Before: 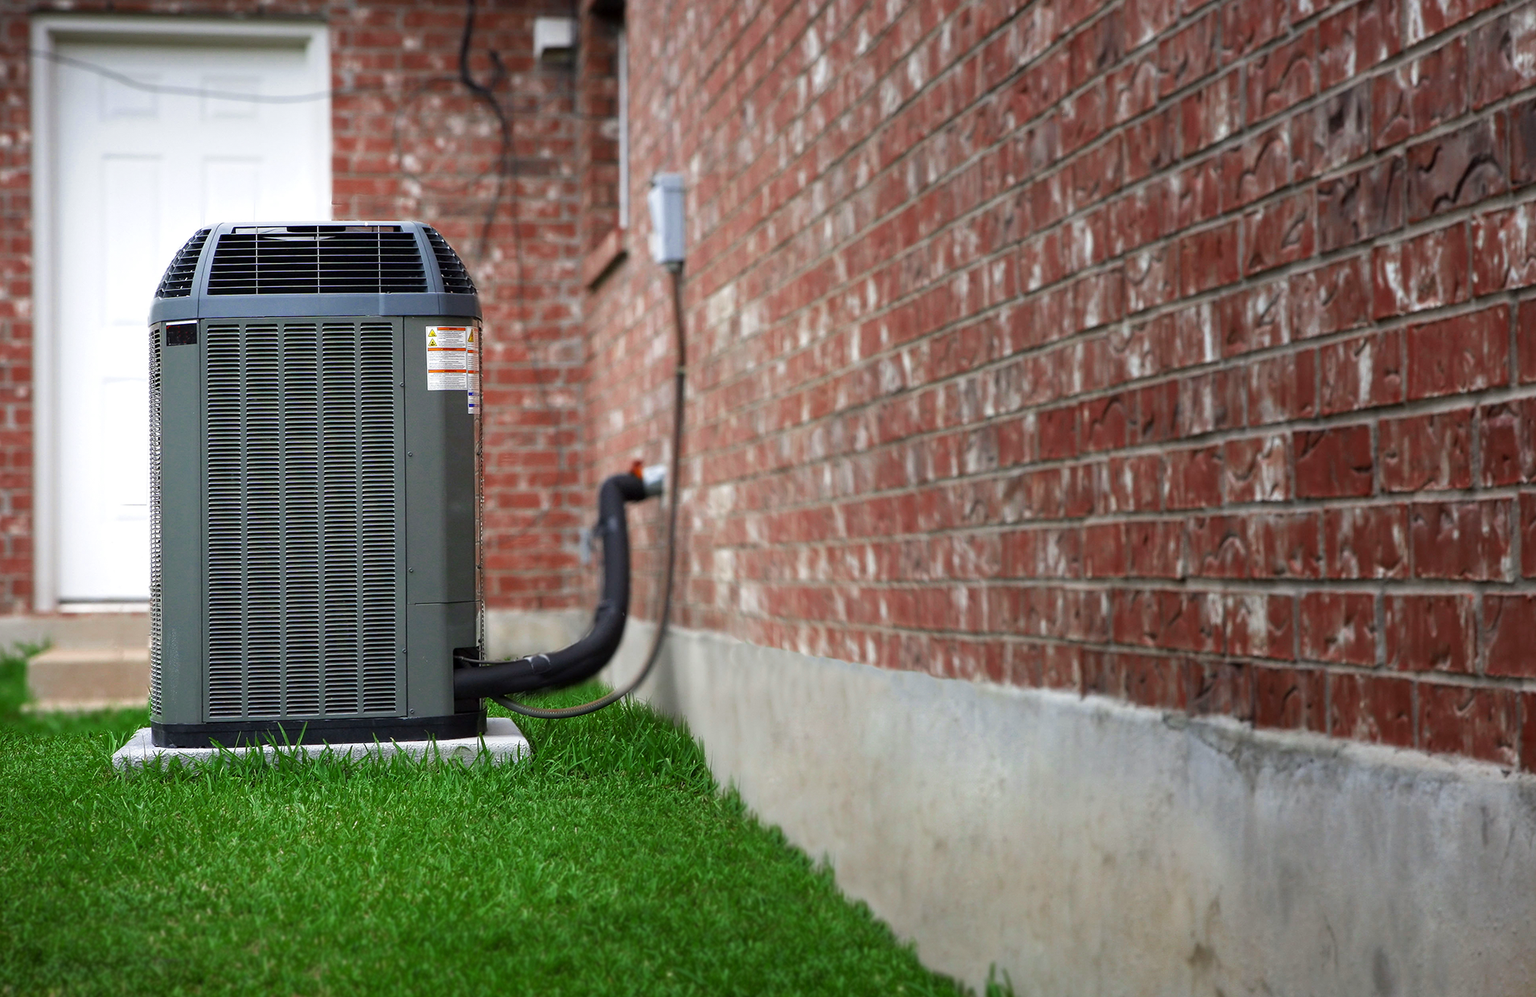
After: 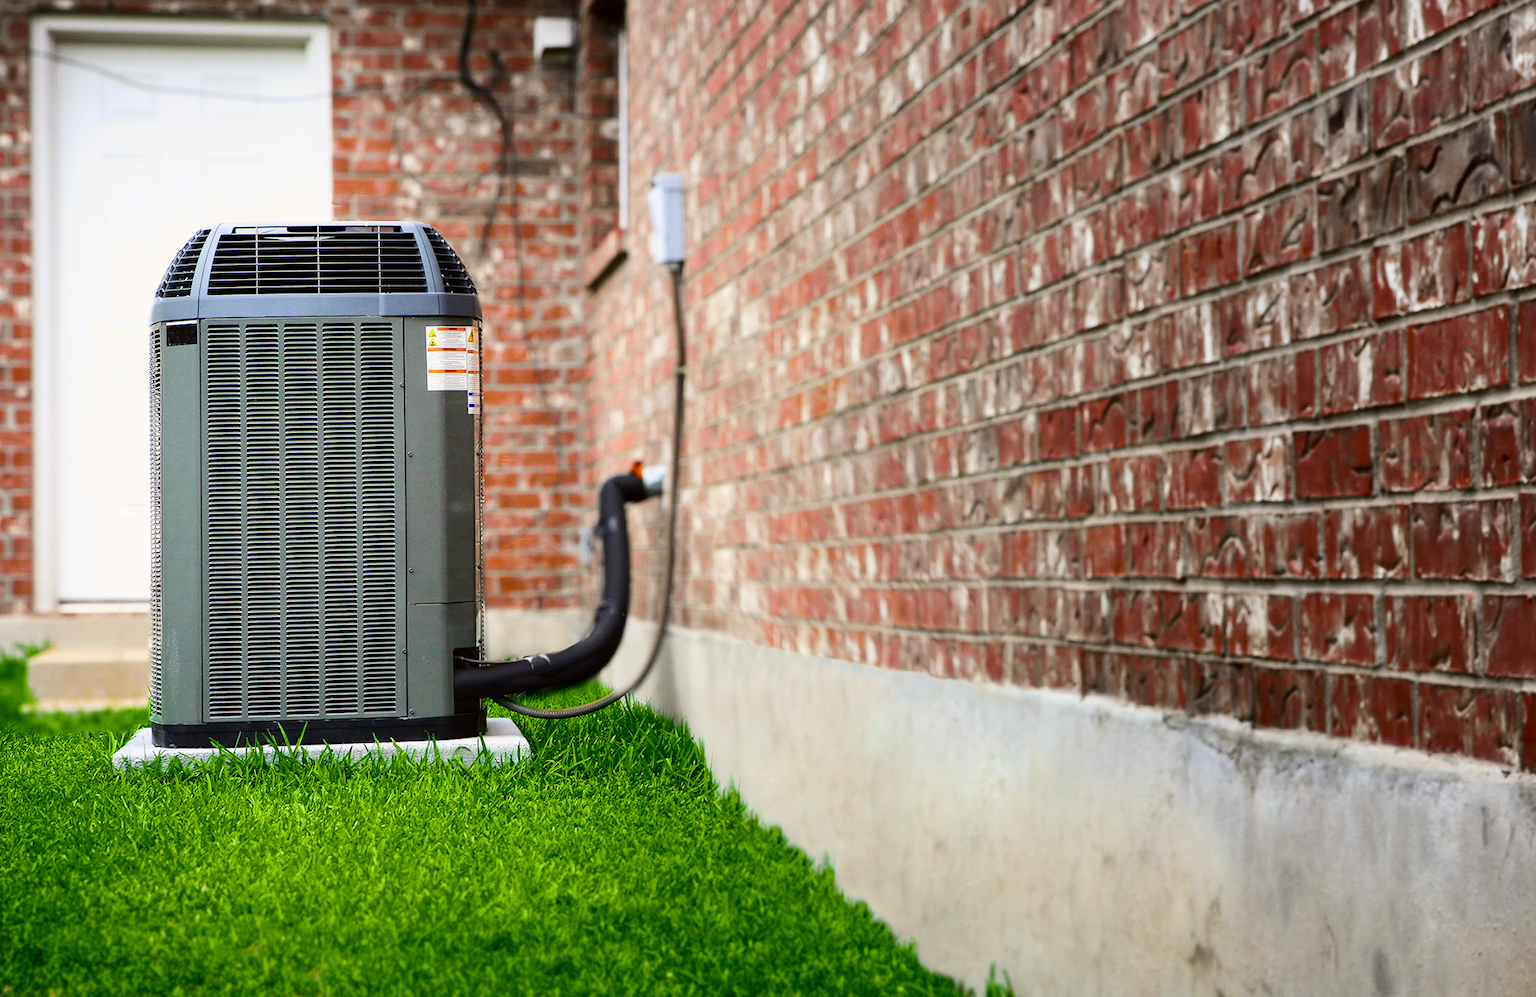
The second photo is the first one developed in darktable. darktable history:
tone curve: curves: ch0 [(0, 0) (0.104, 0.068) (0.236, 0.227) (0.46, 0.576) (0.657, 0.796) (0.861, 0.932) (1, 0.981)]; ch1 [(0, 0) (0.353, 0.344) (0.434, 0.382) (0.479, 0.476) (0.502, 0.504) (0.544, 0.534) (0.57, 0.57) (0.586, 0.603) (0.618, 0.631) (0.657, 0.679) (1, 1)]; ch2 [(0, 0) (0.34, 0.314) (0.434, 0.43) (0.5, 0.511) (0.528, 0.545) (0.557, 0.573) (0.573, 0.618) (0.628, 0.751) (1, 1)], color space Lab, independent channels, preserve colors none
